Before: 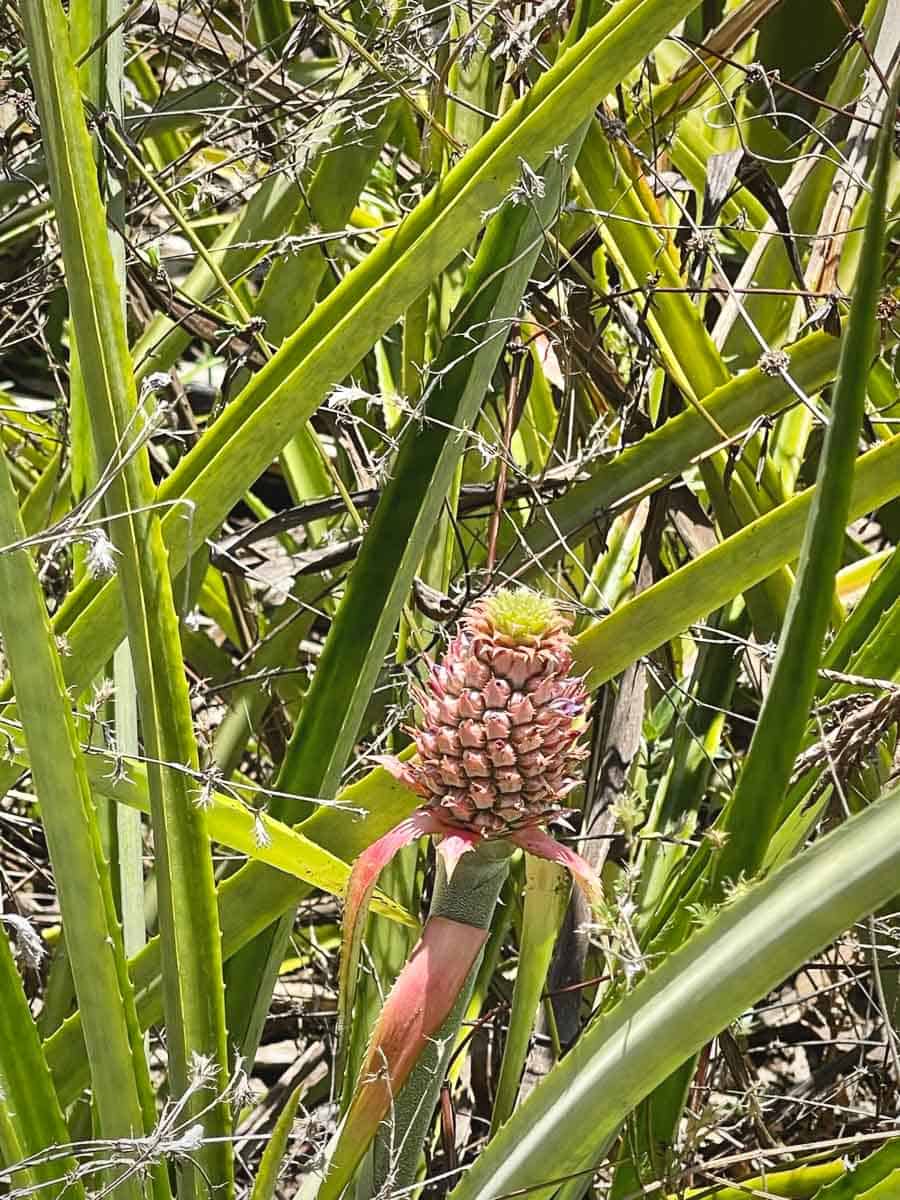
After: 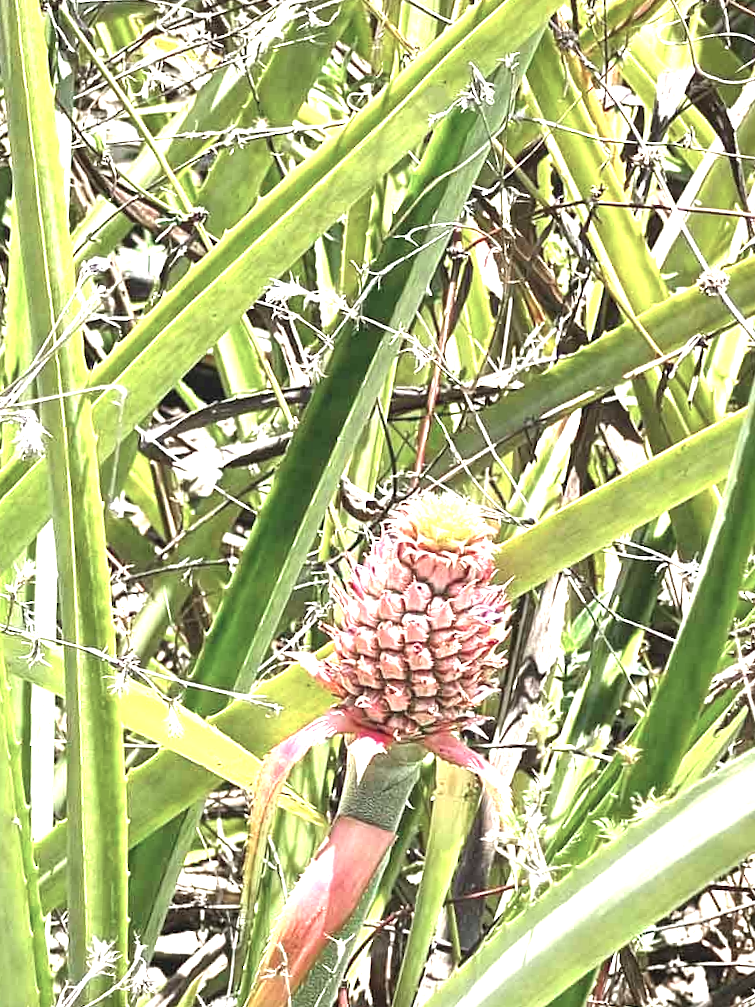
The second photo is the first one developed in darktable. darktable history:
exposure: black level correction 0, exposure 1.45 EV, compensate exposure bias true, compensate highlight preservation false
crop and rotate: angle -3.27°, left 5.211%, top 5.211%, right 4.607%, bottom 4.607%
color contrast: blue-yellow contrast 0.7
